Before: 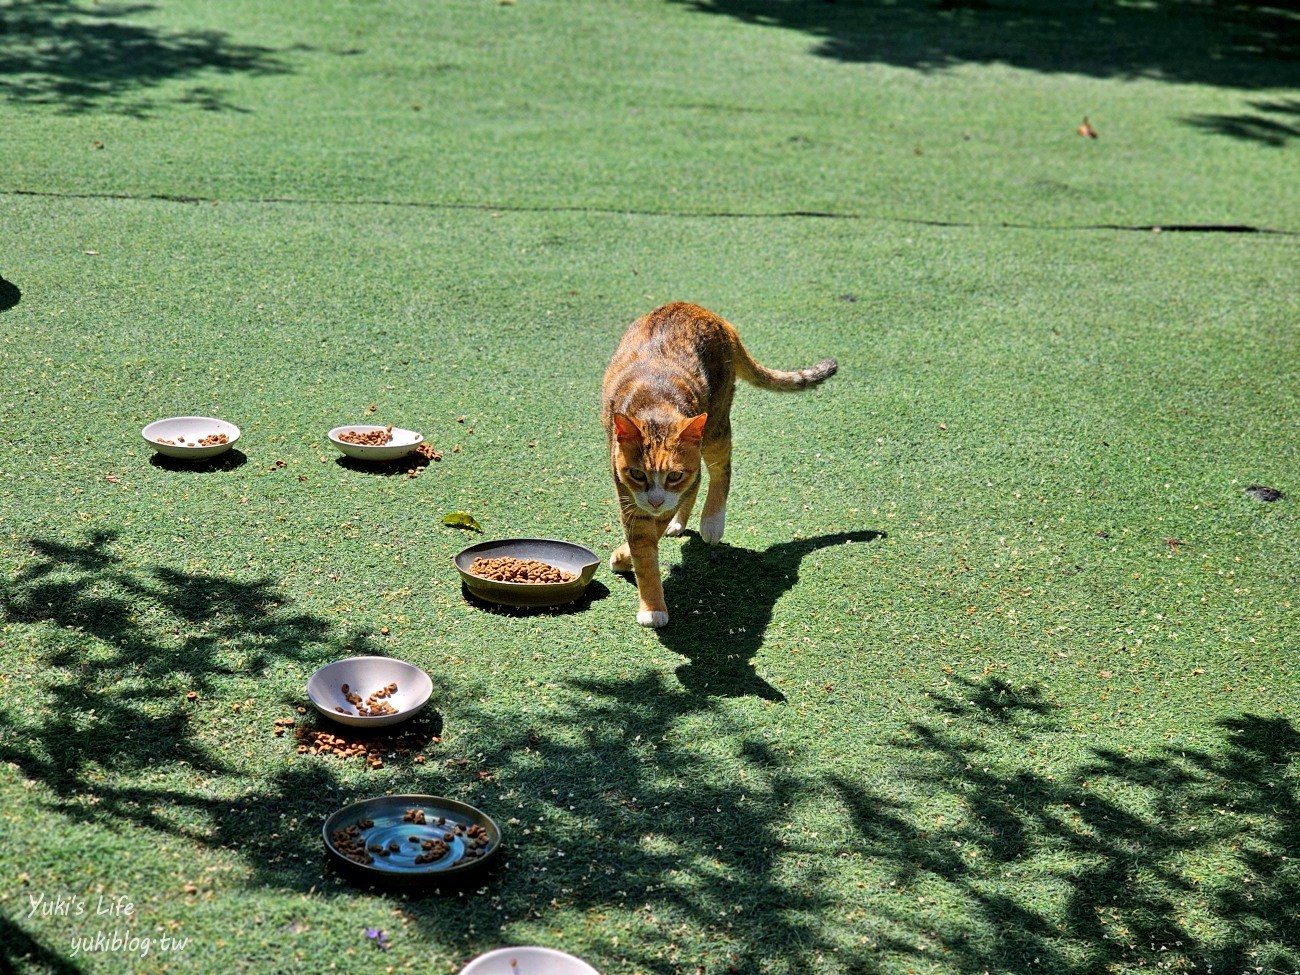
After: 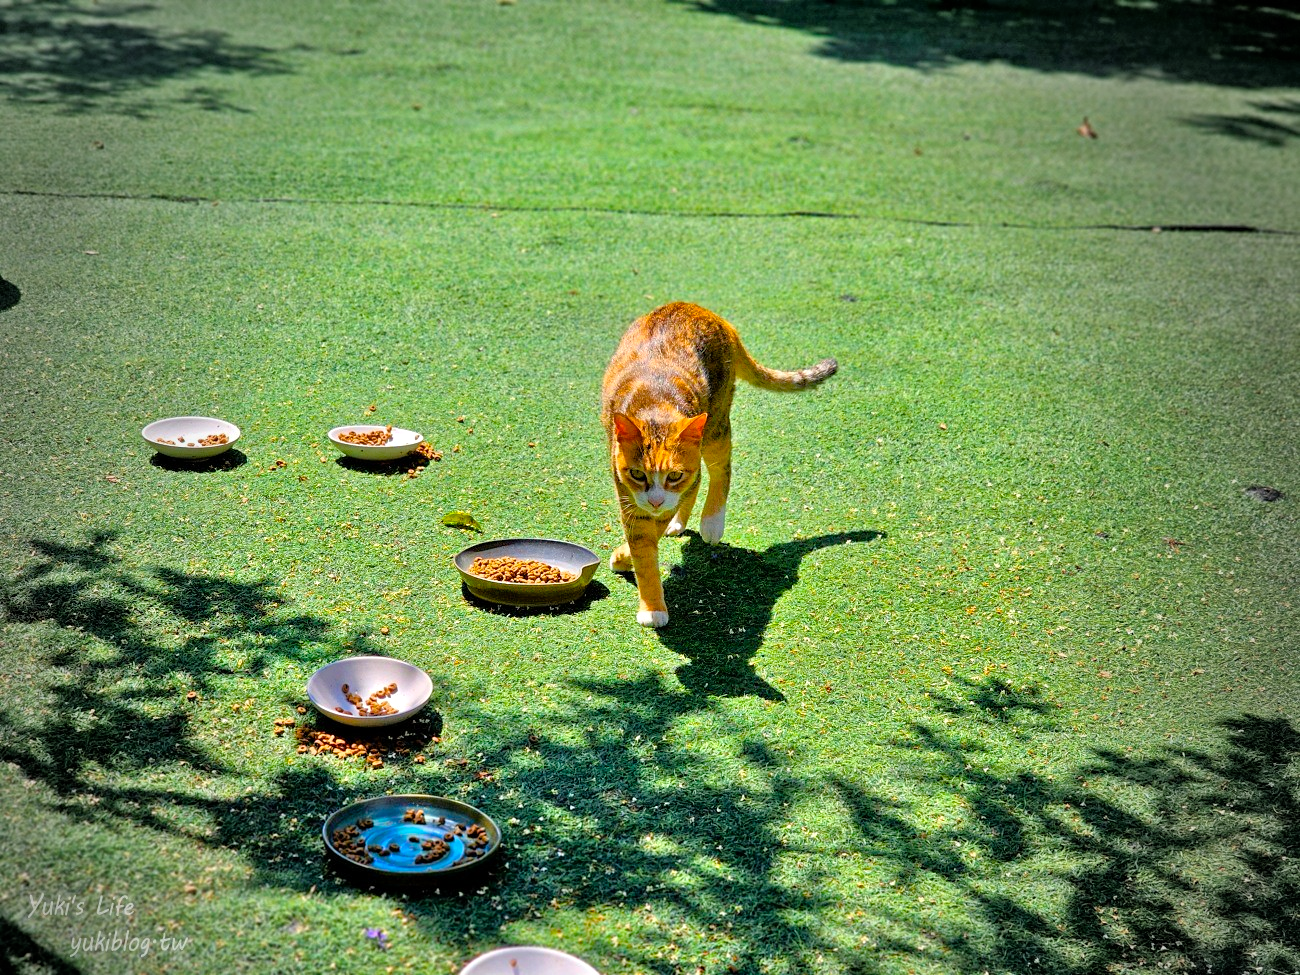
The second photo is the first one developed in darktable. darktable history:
tone equalizer: -7 EV 0.15 EV, -6 EV 0.6 EV, -5 EV 1.15 EV, -4 EV 1.33 EV, -3 EV 1.15 EV, -2 EV 0.6 EV, -1 EV 0.15 EV, mask exposure compensation -0.5 EV
color balance rgb: linear chroma grading › global chroma 15%, perceptual saturation grading › global saturation 30%
vignetting: fall-off start 64.63%, center (-0.034, 0.148), width/height ratio 0.881
